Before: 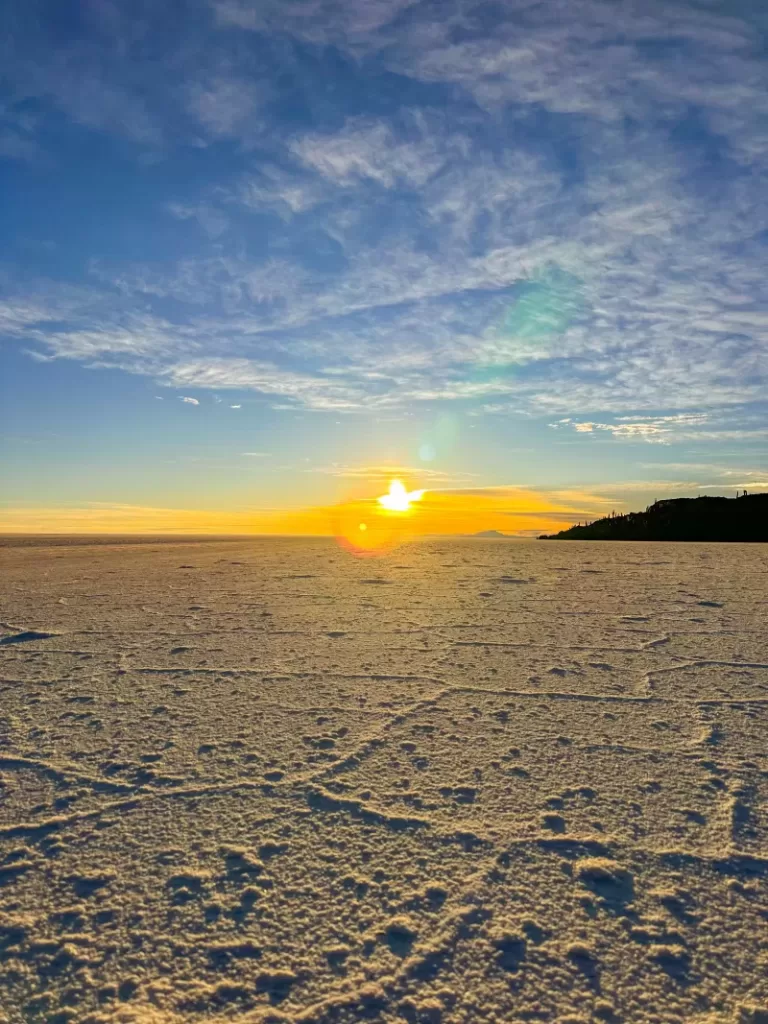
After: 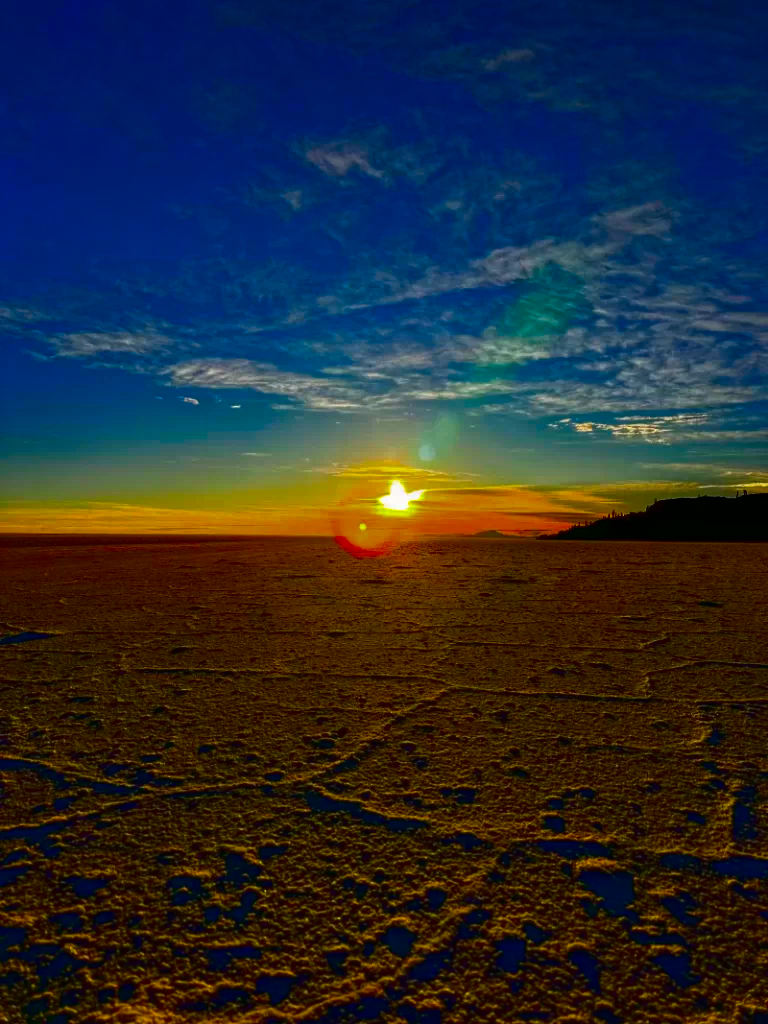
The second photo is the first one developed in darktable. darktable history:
contrast brightness saturation: brightness -0.986, saturation 0.995
